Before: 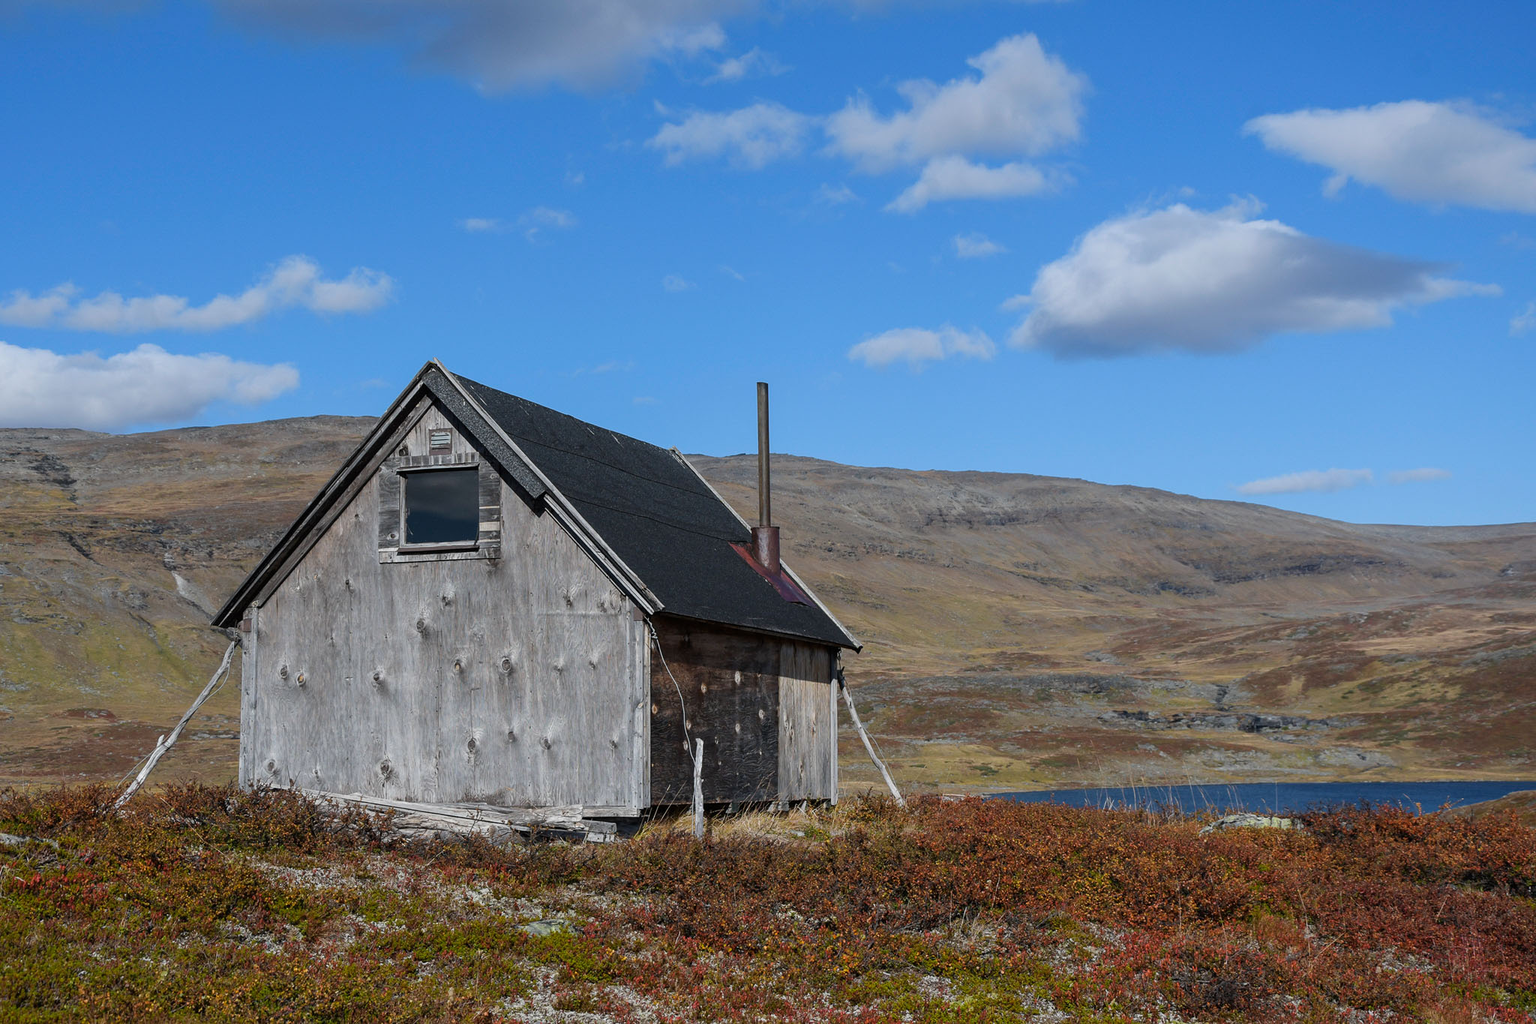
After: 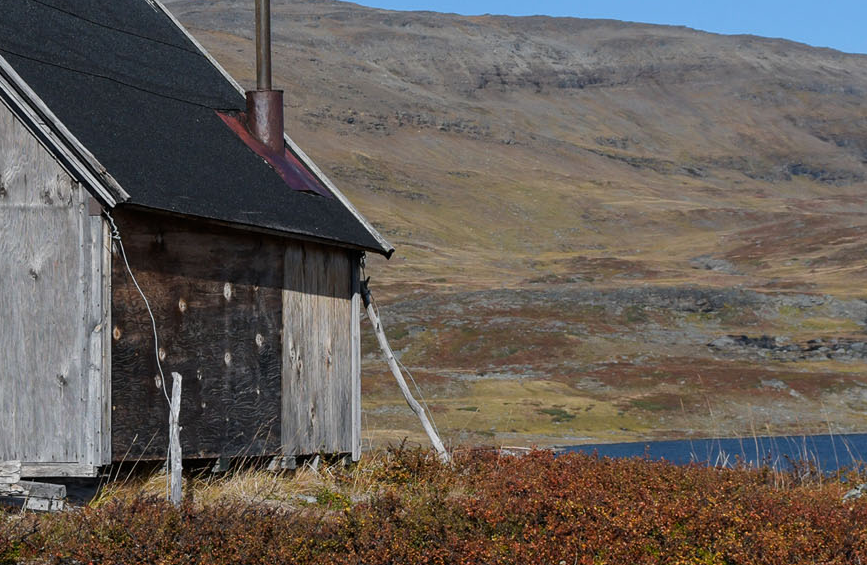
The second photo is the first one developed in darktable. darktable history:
crop: left 36.951%, top 44.903%, right 20.687%, bottom 13.667%
